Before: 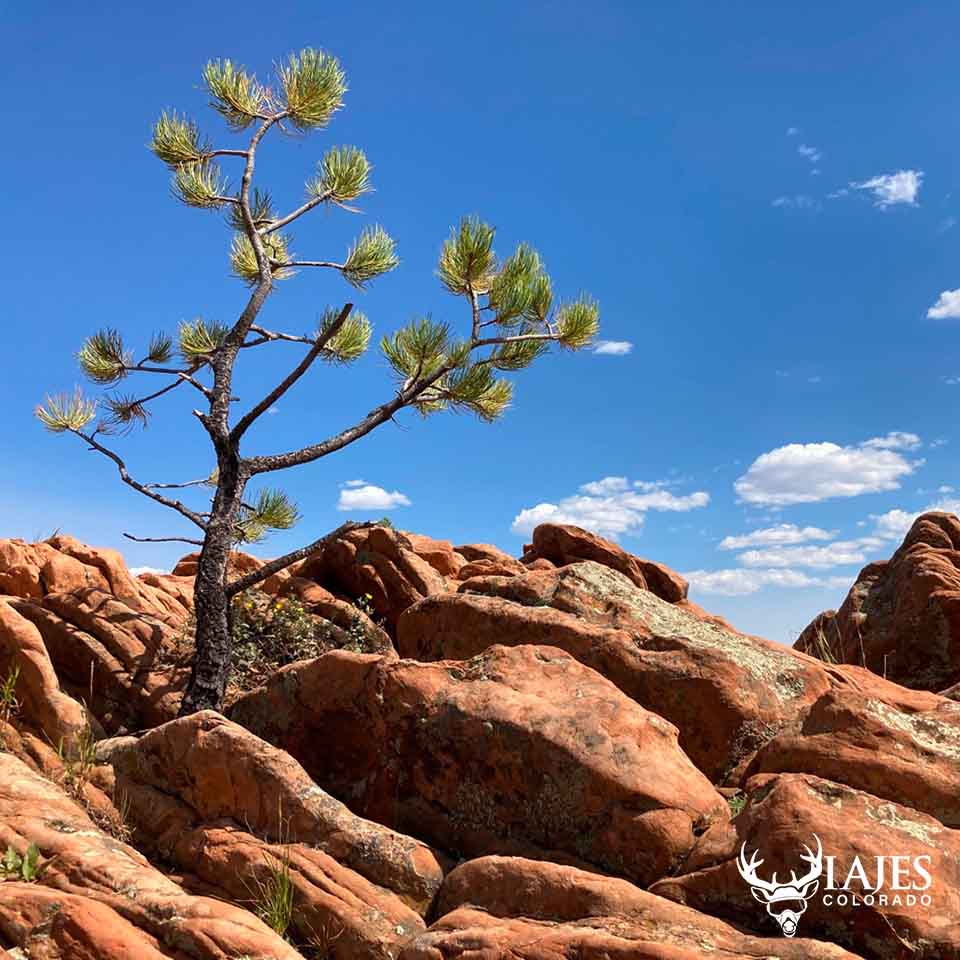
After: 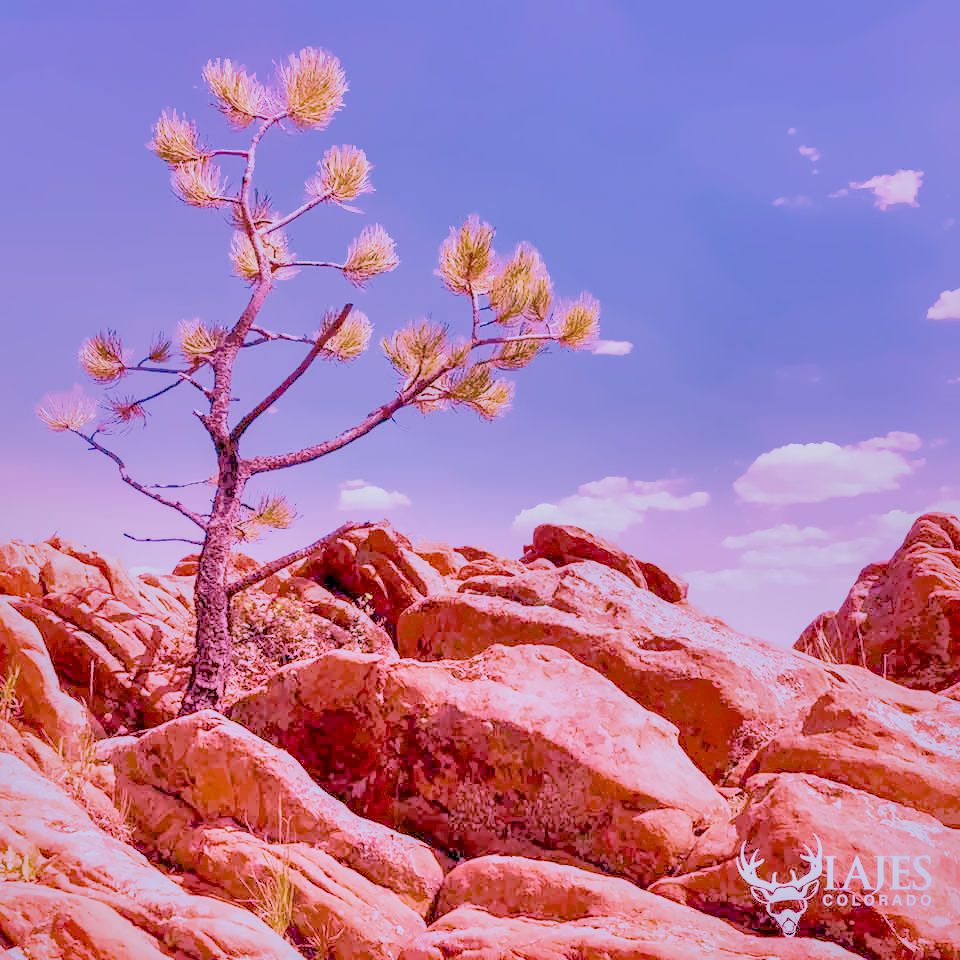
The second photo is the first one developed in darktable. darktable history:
color calibration: illuminant as shot in camera, x 0.358, y 0.373, temperature 4628.91 K
denoise (profiled): preserve shadows 1.52, scattering 0.002, a [-1, 0, 0], compensate highlight preservation false
haze removal: compatibility mode true, adaptive false
highlight reconstruction: on, module defaults
hot pixels: on, module defaults
lens correction: scale 1, crop 1, focal 16, aperture 5.6, distance 1000, camera "Canon EOS RP", lens "Canon RF 16mm F2.8 STM"
white balance: red 2.229, blue 1.46
velvia: strength 45%
local contrast: highlights 60%, shadows 60%, detail 160%
filmic rgb "scene-referred default": black relative exposure -7.65 EV, white relative exposure 4.56 EV, hardness 3.61
color balance rgb: perceptual saturation grading › global saturation 35%, perceptual saturation grading › highlights -30%, perceptual saturation grading › shadows 35%, perceptual brilliance grading › global brilliance 3%, perceptual brilliance grading › highlights -3%, perceptual brilliance grading › shadows 3%
shadows and highlights: shadows 40, highlights -60
